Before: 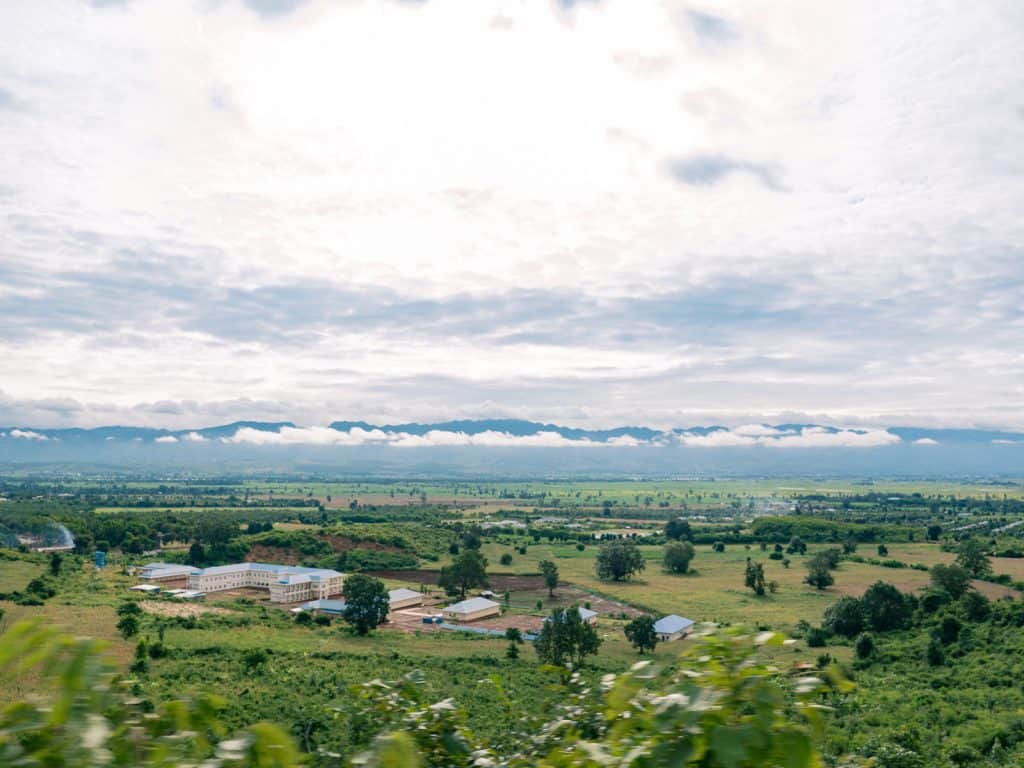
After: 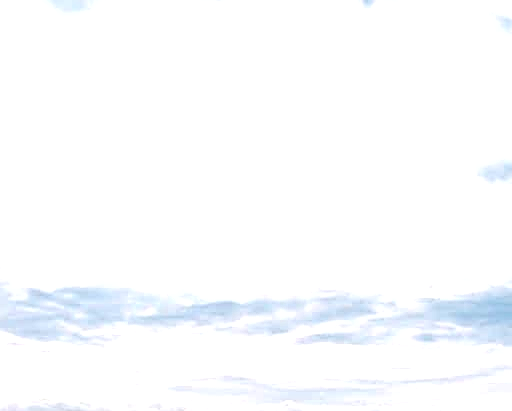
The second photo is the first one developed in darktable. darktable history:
shadows and highlights: shadows 49, highlights -41, soften with gaussian
crop: left 19.556%, right 30.401%, bottom 46.458%
exposure: exposure 0.559 EV, compensate highlight preservation false
contrast brightness saturation: contrast 0.01, saturation -0.05
sharpen: amount 0.55
